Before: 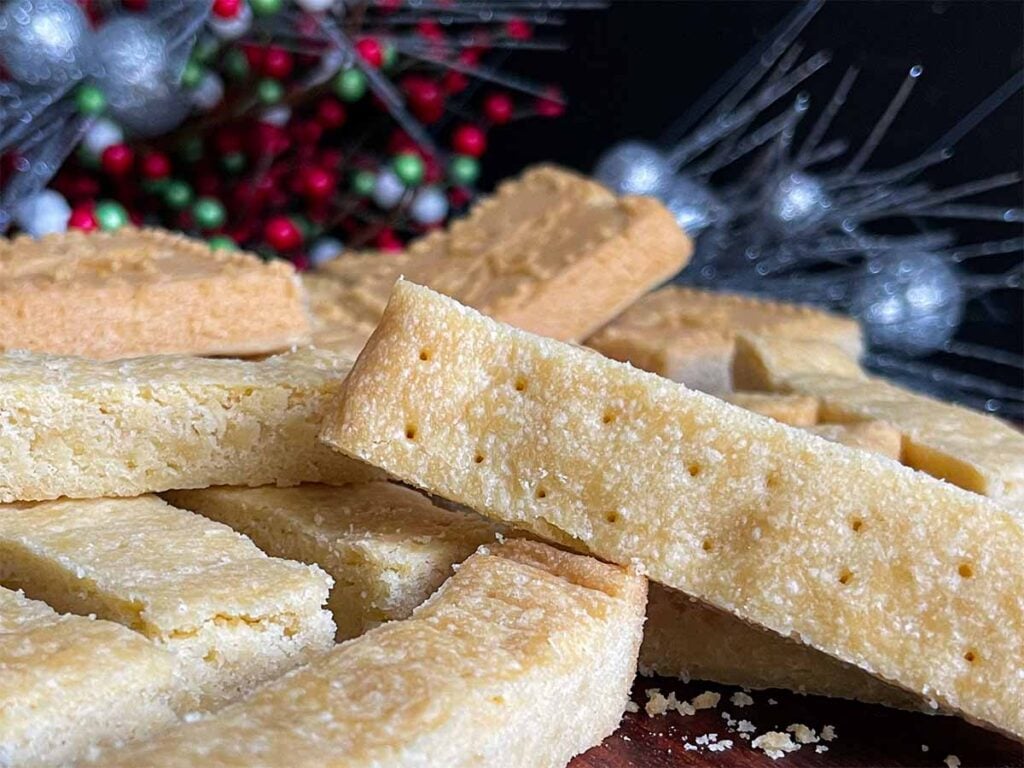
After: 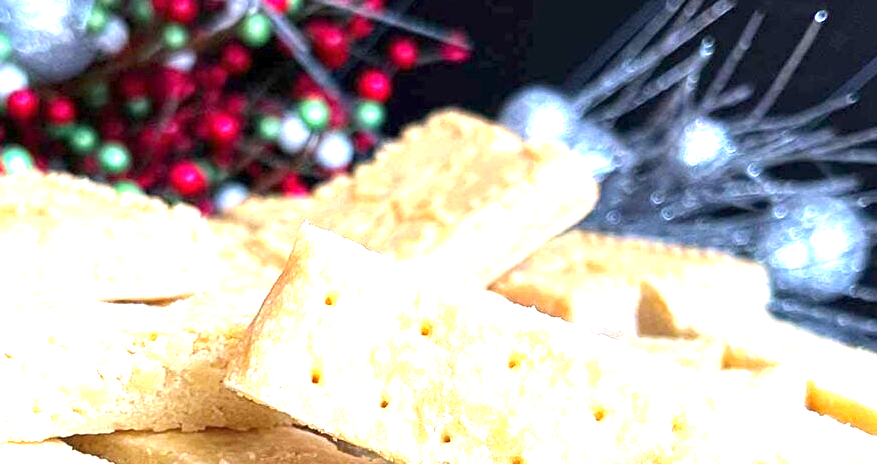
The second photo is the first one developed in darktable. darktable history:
exposure: exposure 2 EV, compensate exposure bias true, compensate highlight preservation false
crop and rotate: left 9.345%, top 7.22%, right 4.982%, bottom 32.331%
